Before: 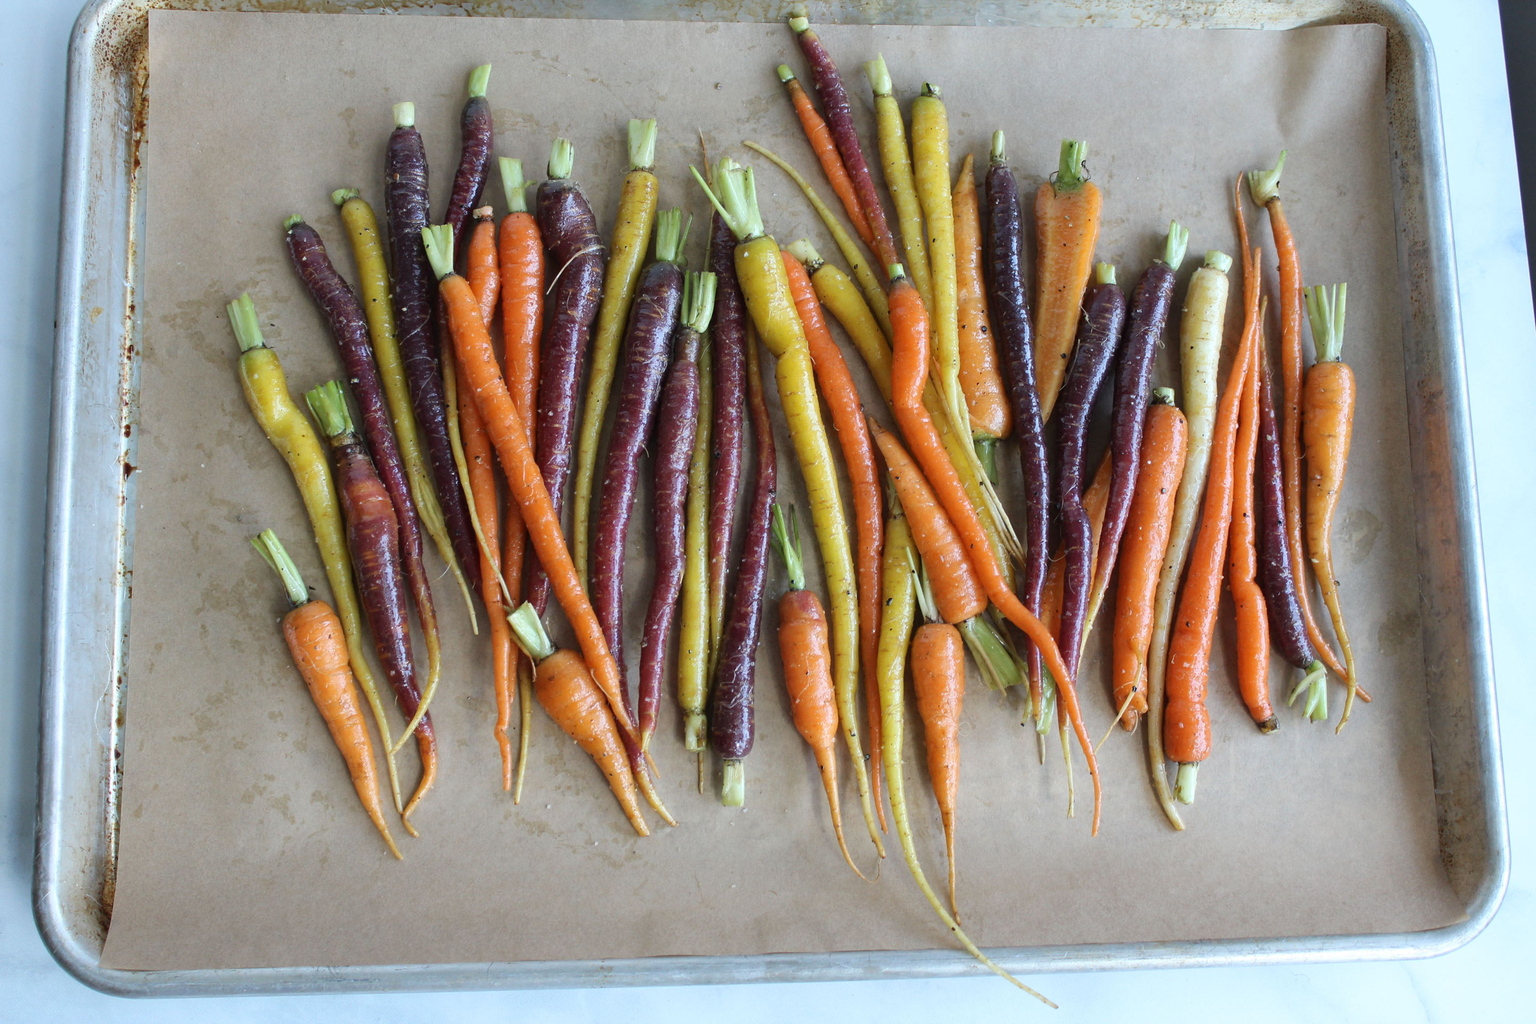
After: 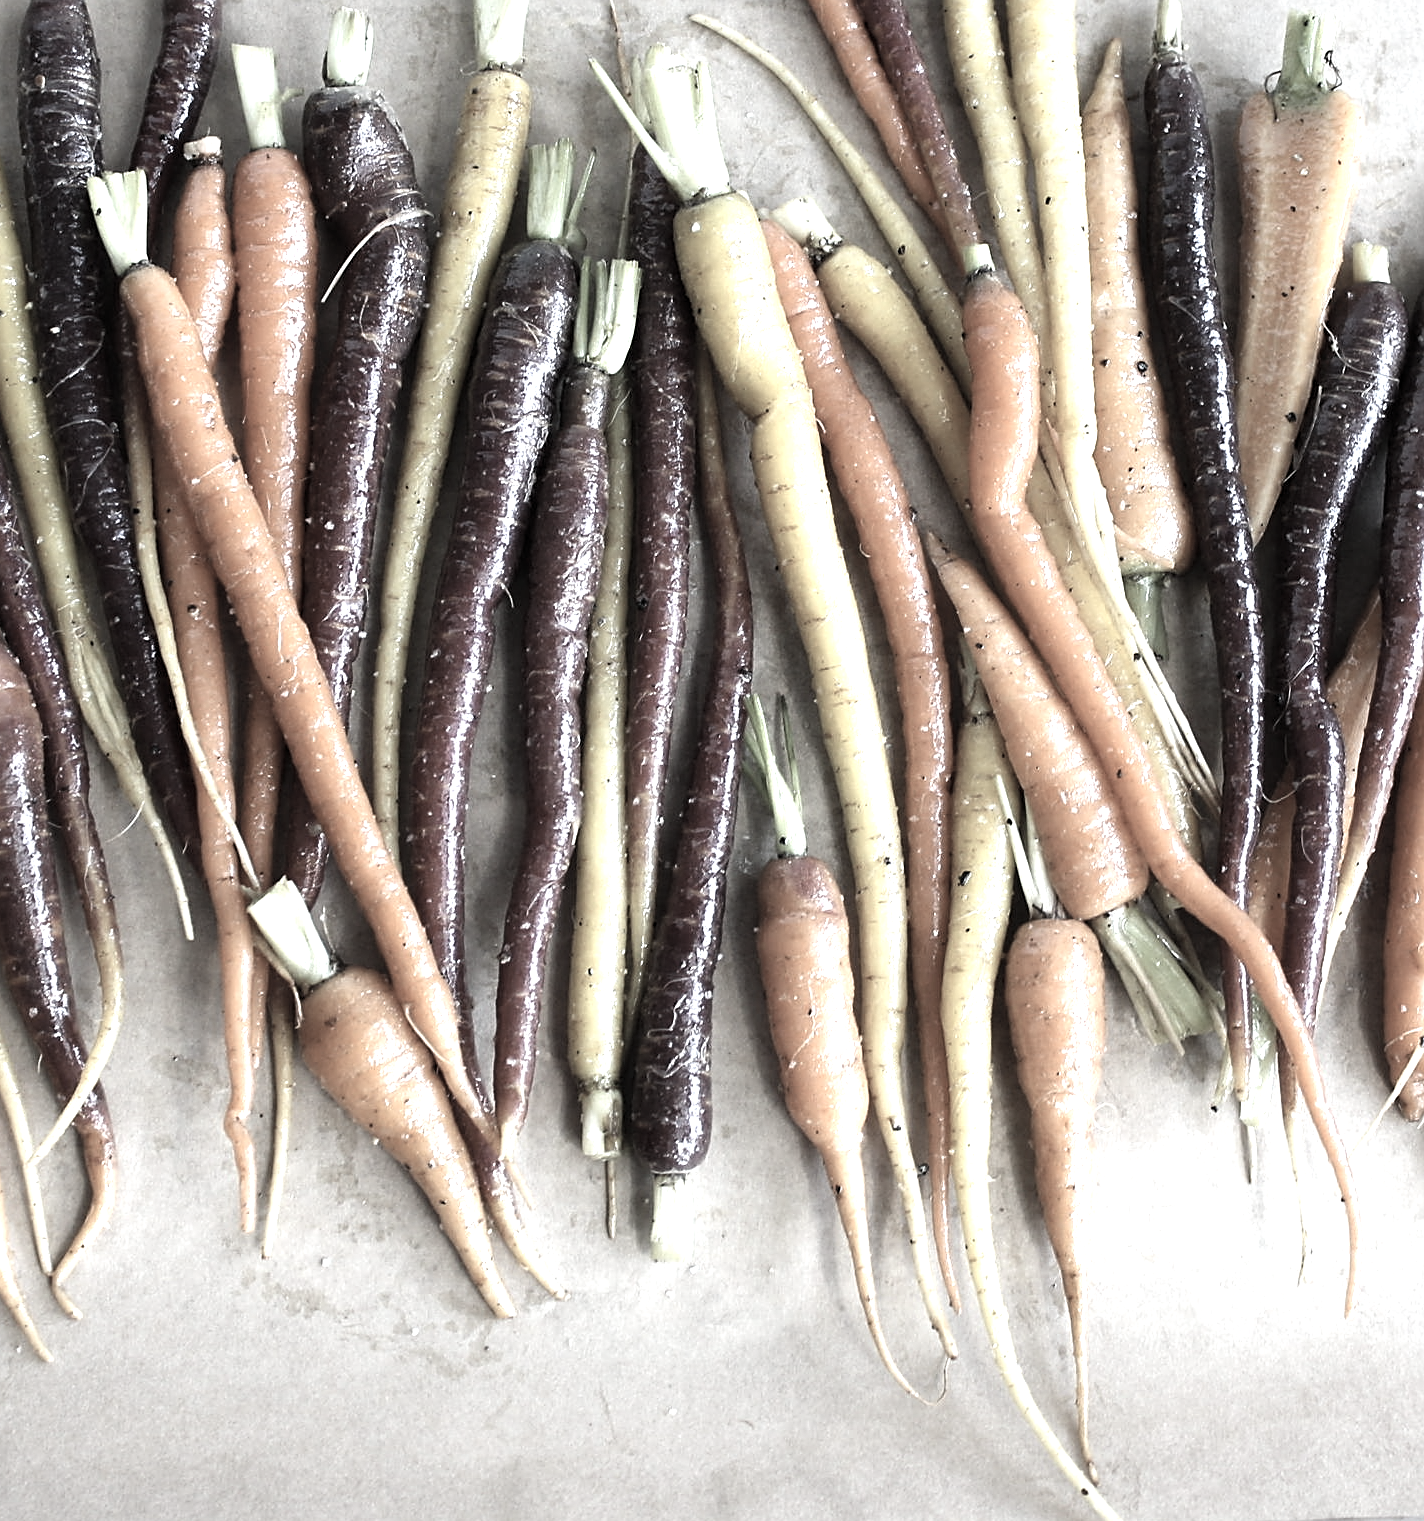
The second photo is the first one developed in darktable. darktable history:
crop and rotate: angle 0.013°, left 24.408%, top 13.059%, right 26.115%, bottom 7.667%
color correction: highlights b* -0.037, saturation 0.261
exposure: exposure -0.179 EV, compensate exposure bias true, compensate highlight preservation false
sharpen: on, module defaults
tone curve: curves: ch0 [(0, 0) (0.003, 0.003) (0.011, 0.011) (0.025, 0.025) (0.044, 0.044) (0.069, 0.069) (0.1, 0.099) (0.136, 0.135) (0.177, 0.176) (0.224, 0.223) (0.277, 0.275) (0.335, 0.333) (0.399, 0.396) (0.468, 0.465) (0.543, 0.546) (0.623, 0.625) (0.709, 0.711) (0.801, 0.802) (0.898, 0.898) (1, 1)]
levels: levels [0.012, 0.367, 0.697]
